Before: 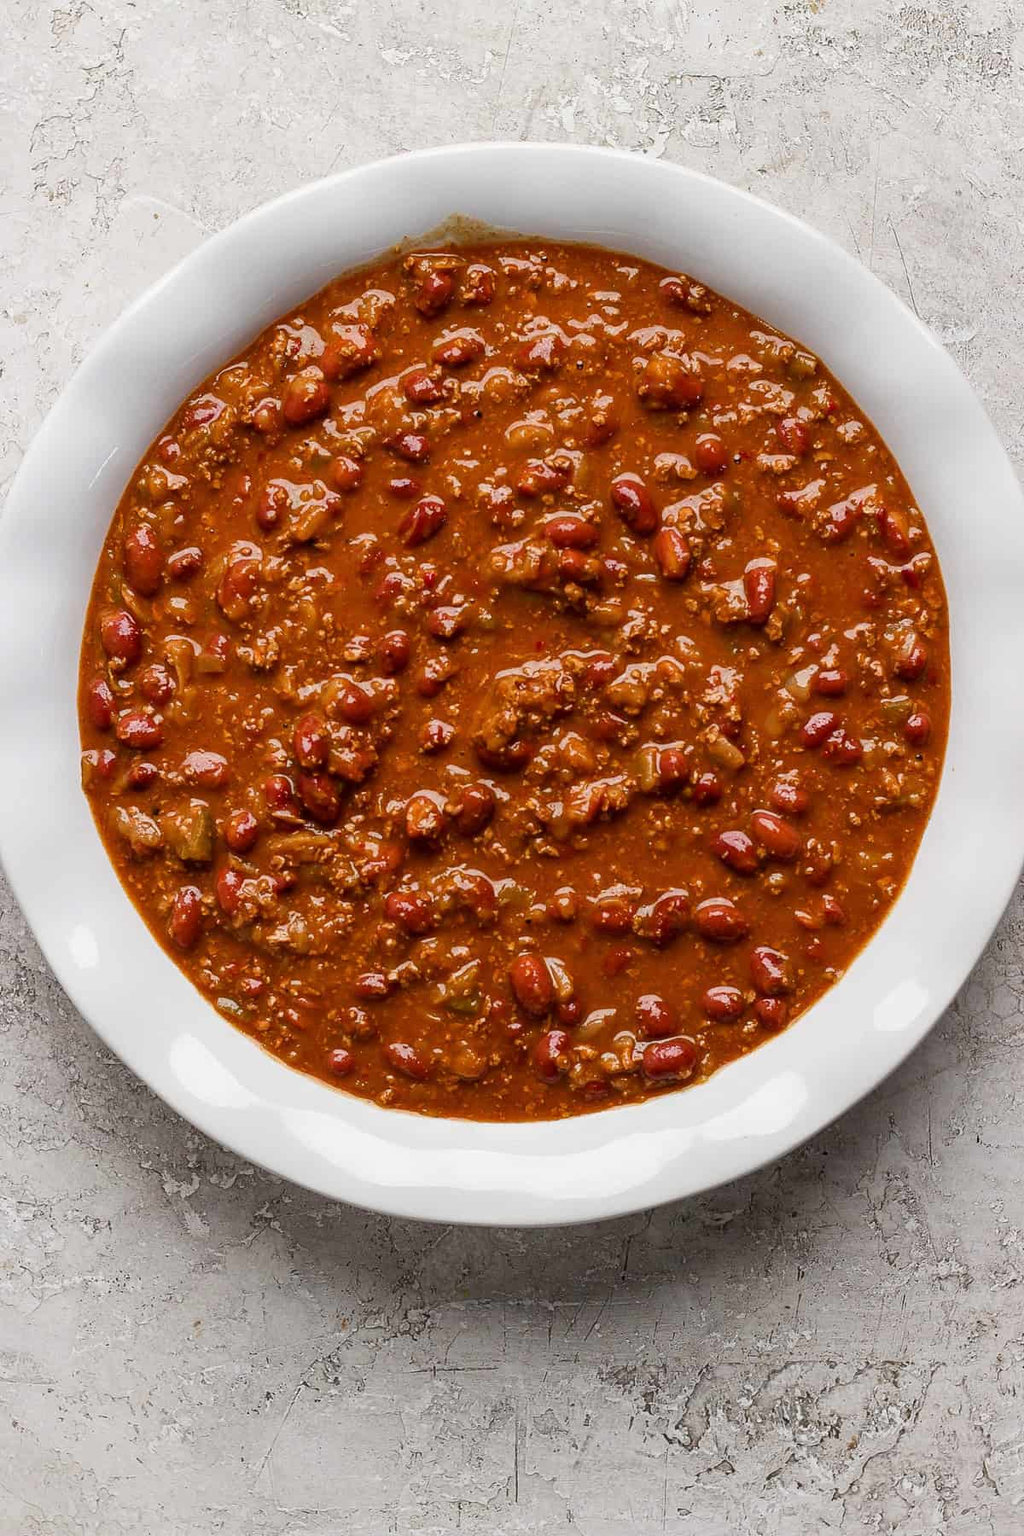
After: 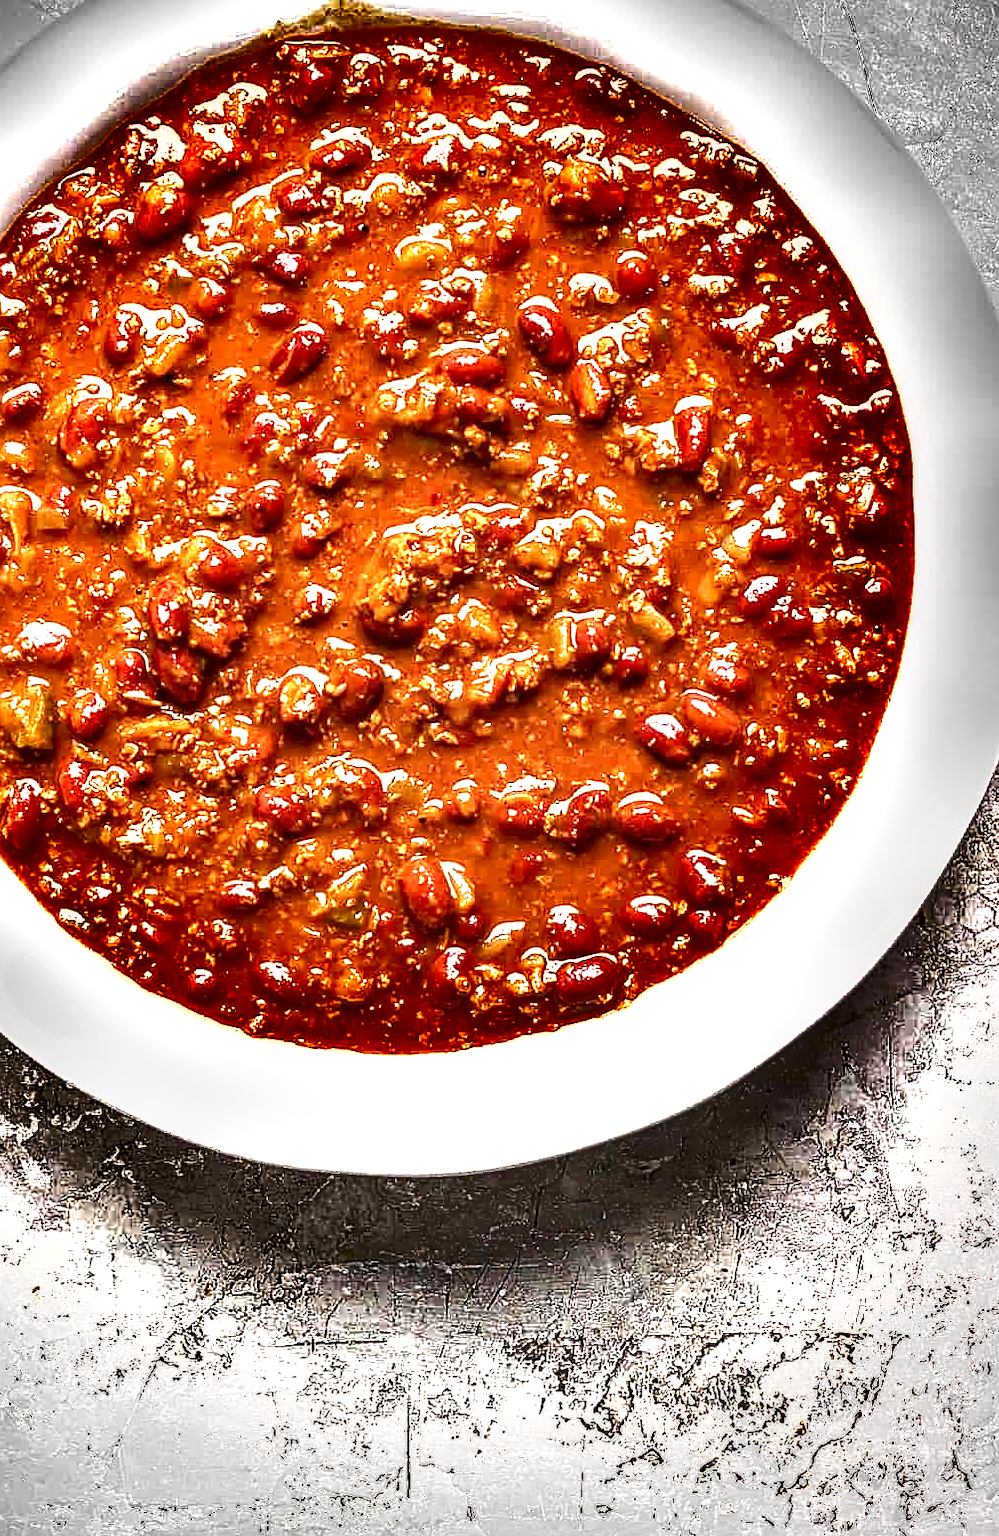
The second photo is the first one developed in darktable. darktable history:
exposure: black level correction 0, exposure 1.7 EV, compensate exposure bias true, compensate highlight preservation false
sharpen: on, module defaults
shadows and highlights: radius 100.41, shadows 50.55, highlights -64.36, highlights color adjustment 49.82%, soften with gaussian
local contrast: detail 160%
crop: left 16.315%, top 14.246%
